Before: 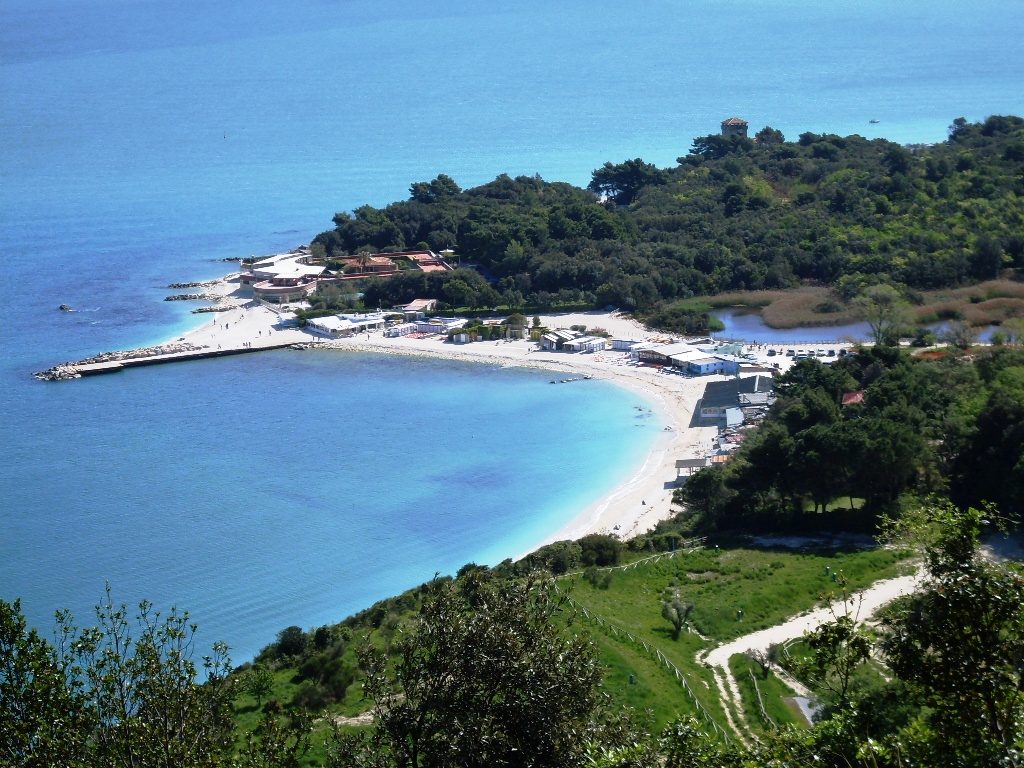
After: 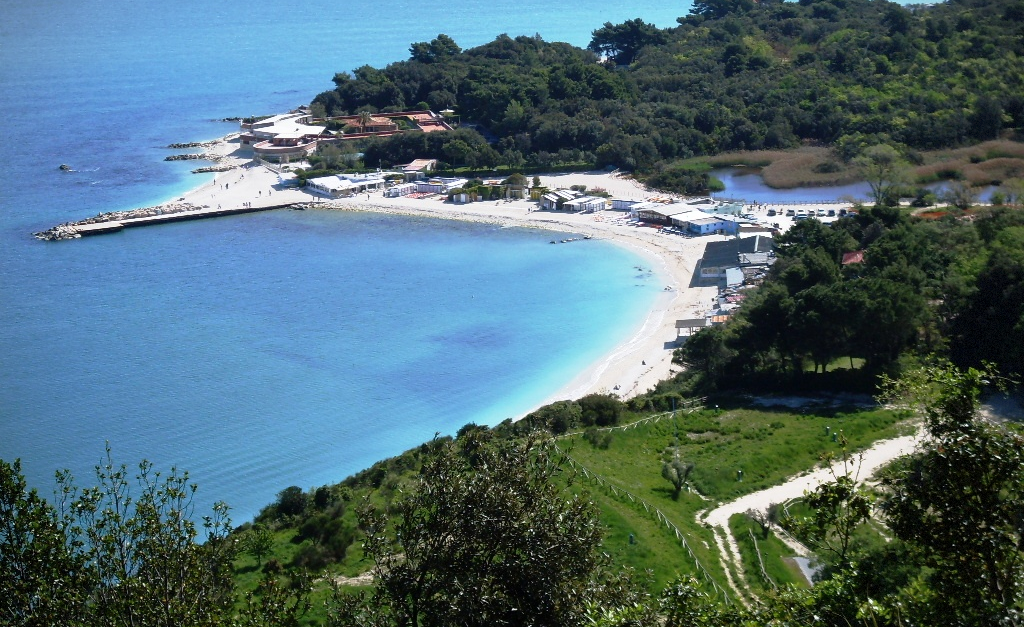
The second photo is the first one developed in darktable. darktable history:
crop and rotate: top 18.266%
tone equalizer: on, module defaults
vignetting: fall-off radius 61.22%, brightness -0.397, saturation -0.289, center (0, 0.008), dithering 8-bit output
